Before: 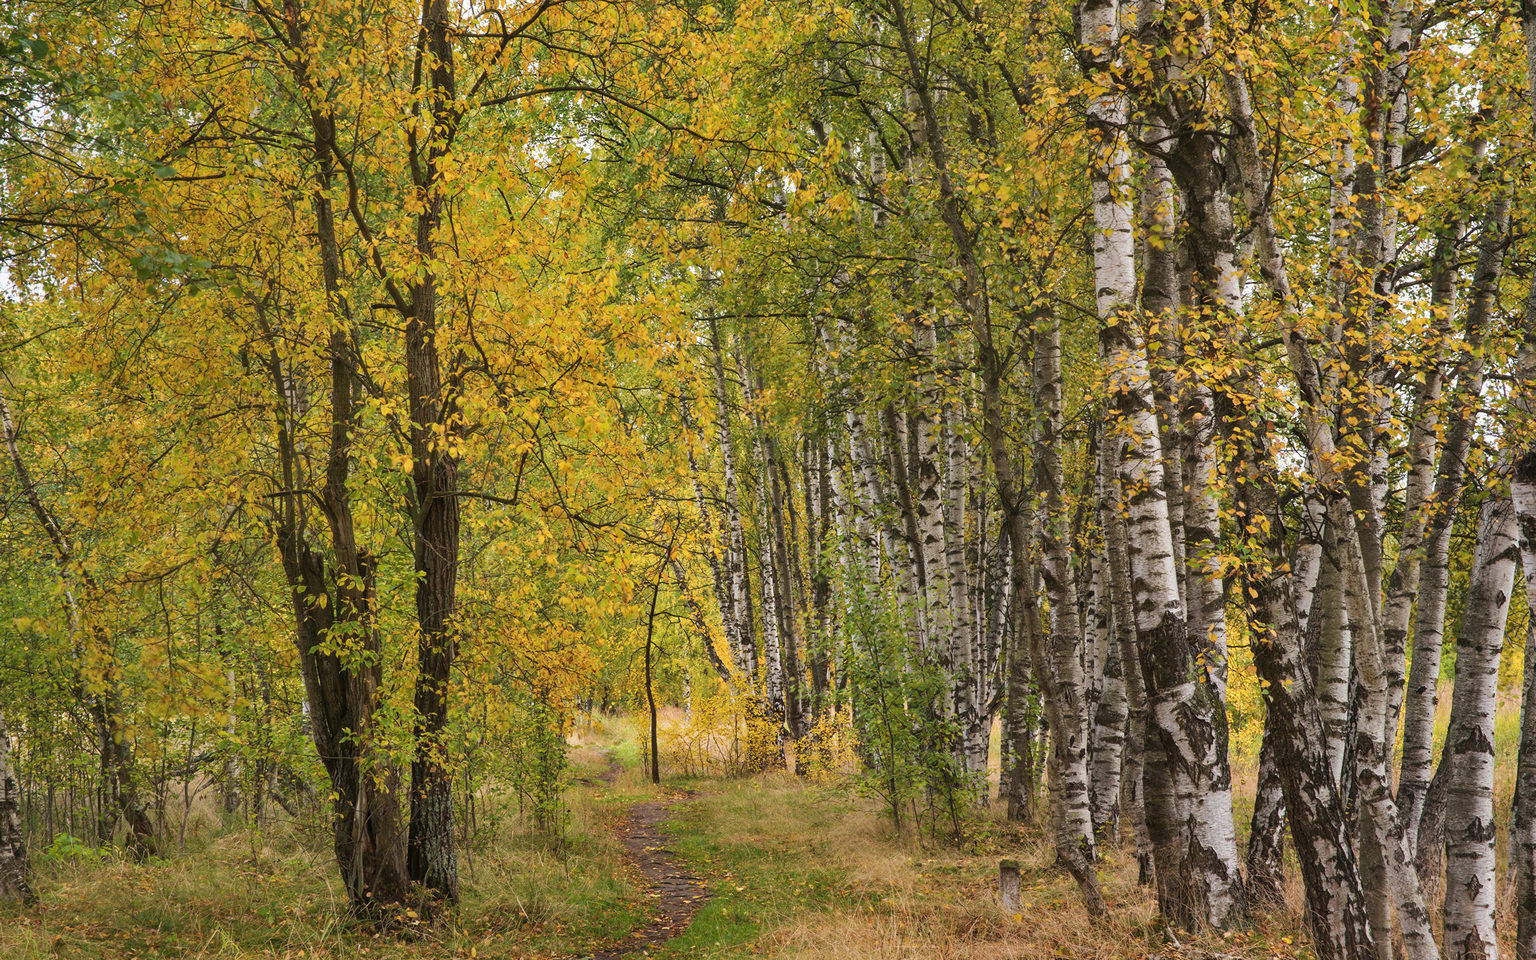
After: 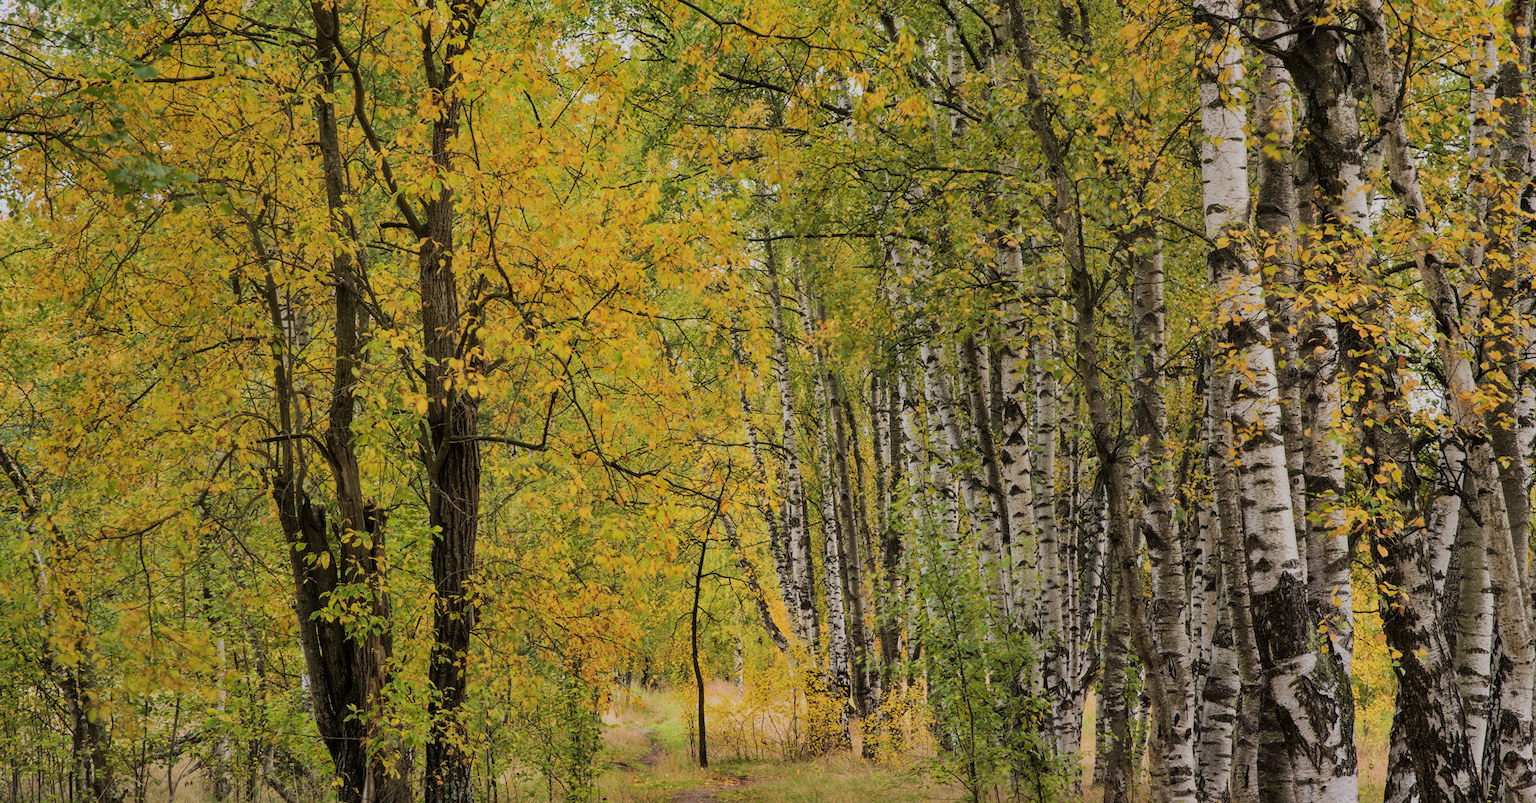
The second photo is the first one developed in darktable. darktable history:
tone equalizer: on, module defaults
crop and rotate: left 2.425%, top 11.305%, right 9.6%, bottom 15.08%
filmic rgb: black relative exposure -7.15 EV, white relative exposure 5.36 EV, hardness 3.02, color science v6 (2022)
